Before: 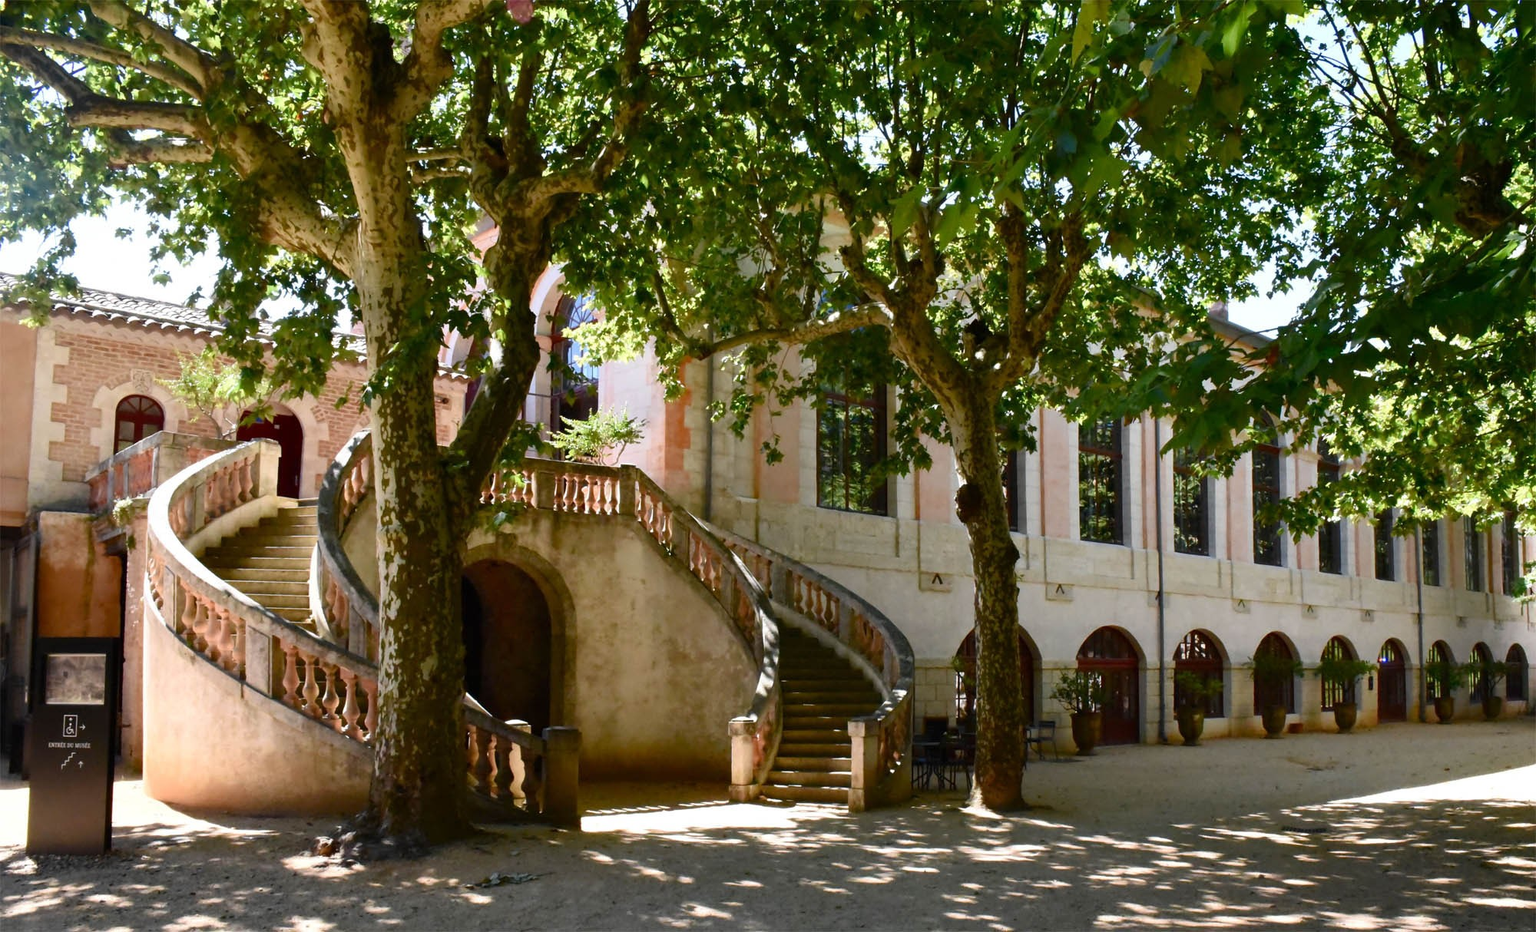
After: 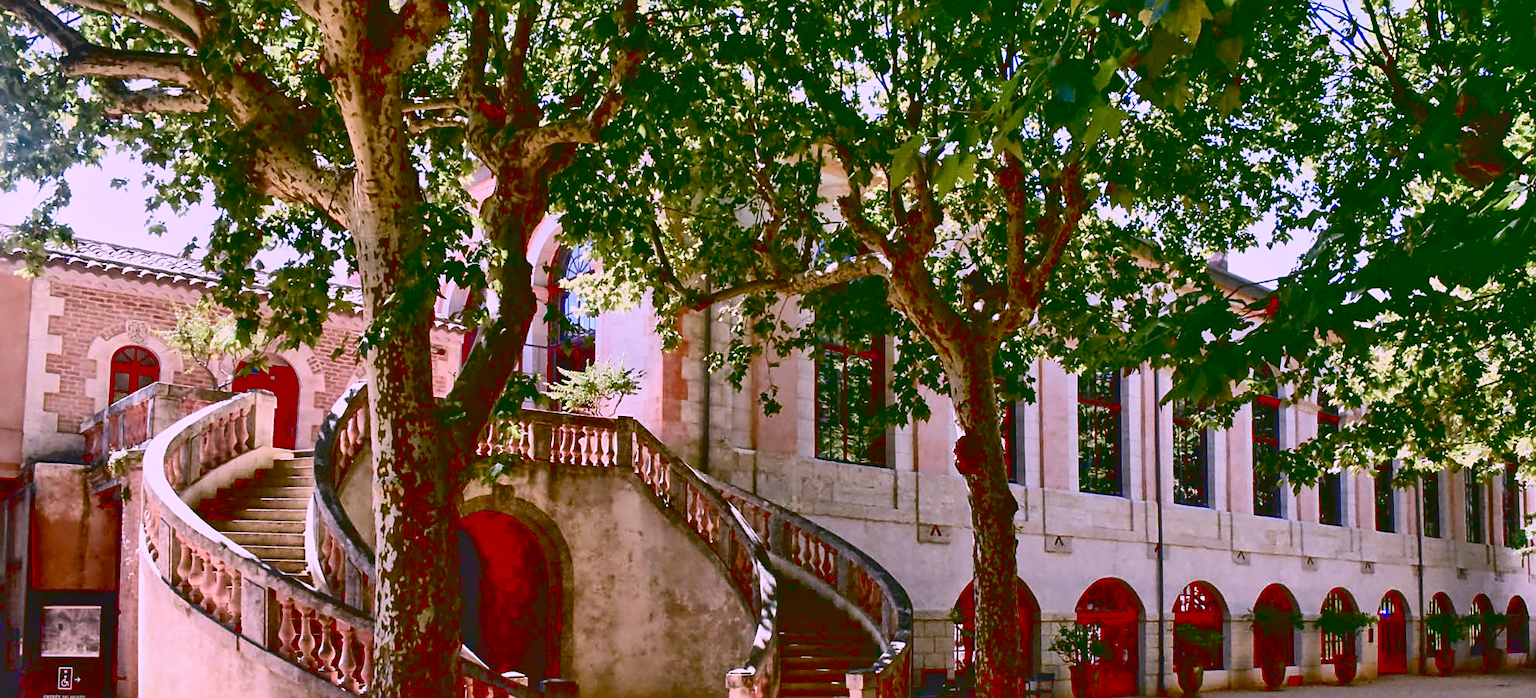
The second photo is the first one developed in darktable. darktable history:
crop: left 0.384%, top 5.495%, bottom 19.823%
sharpen: on, module defaults
exposure: black level correction 0.011, exposure -0.483 EV, compensate highlight preservation false
local contrast: mode bilateral grid, contrast 20, coarseness 20, detail 150%, midtone range 0.2
tone curve: curves: ch0 [(0, 0.11) (0.181, 0.223) (0.405, 0.46) (0.456, 0.528) (0.634, 0.728) (0.877, 0.89) (0.984, 0.935)]; ch1 [(0, 0.052) (0.443, 0.43) (0.492, 0.485) (0.566, 0.579) (0.595, 0.625) (0.608, 0.654) (0.65, 0.708) (1, 0.961)]; ch2 [(0, 0) (0.33, 0.301) (0.421, 0.443) (0.447, 0.489) (0.495, 0.492) (0.537, 0.57) (0.586, 0.591) (0.663, 0.686) (1, 1)], color space Lab, linked channels
shadows and highlights: highlights 71.41, soften with gaussian
color correction: highlights a* 16.19, highlights b* -20.25
